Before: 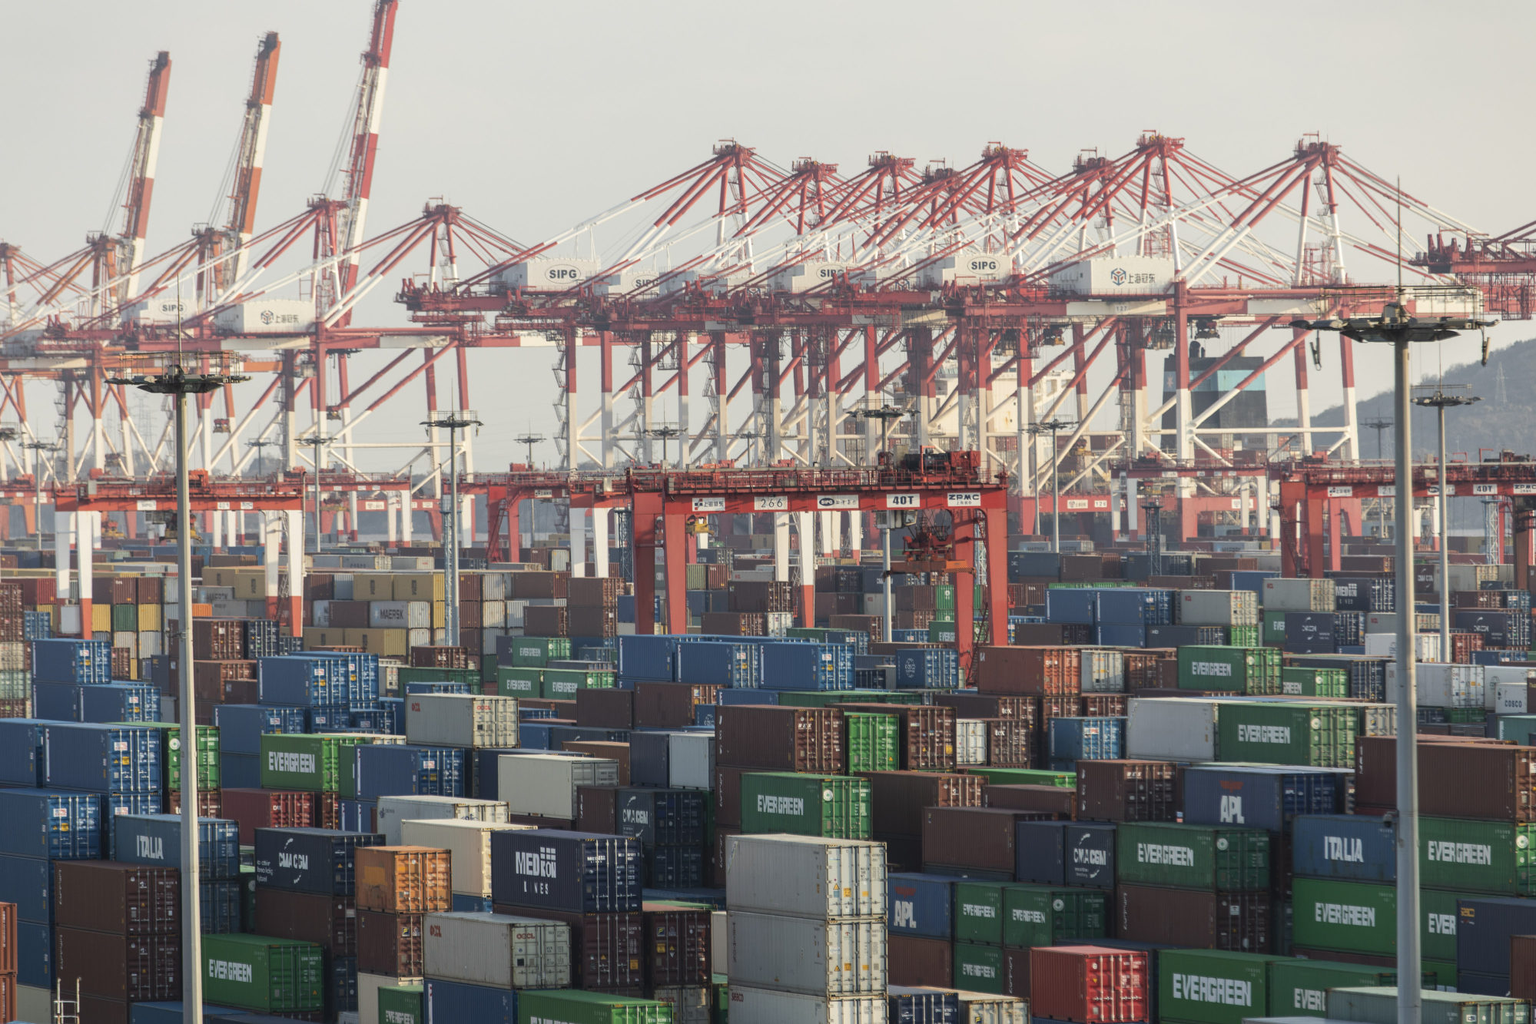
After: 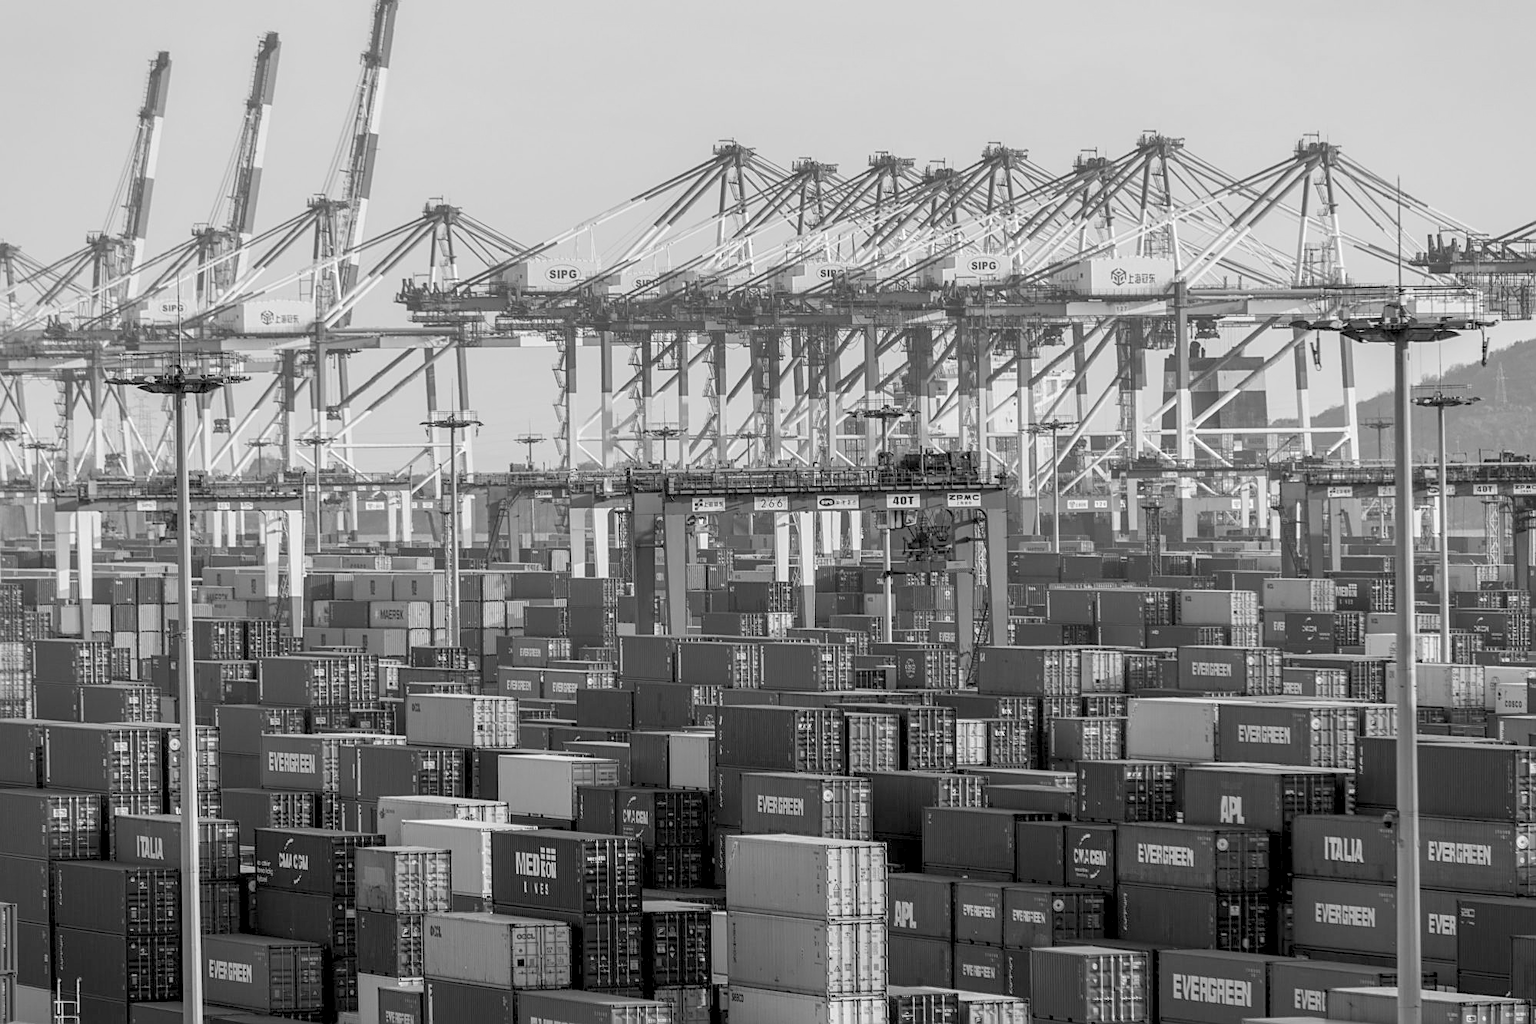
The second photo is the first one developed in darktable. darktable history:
sharpen: on, module defaults
local contrast: detail 130%
rgb levels: preserve colors sum RGB, levels [[0.038, 0.433, 0.934], [0, 0.5, 1], [0, 0.5, 1]]
monochrome: size 1
